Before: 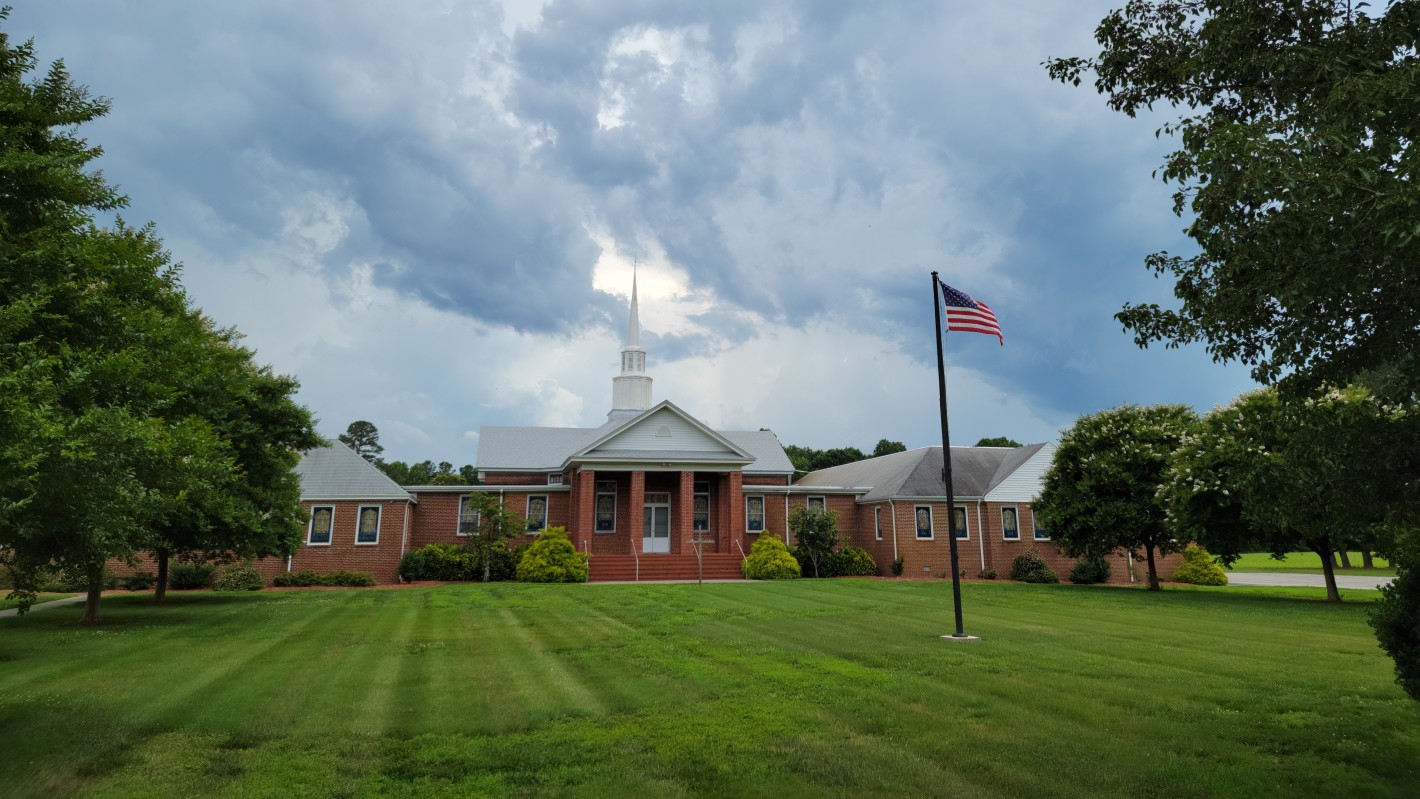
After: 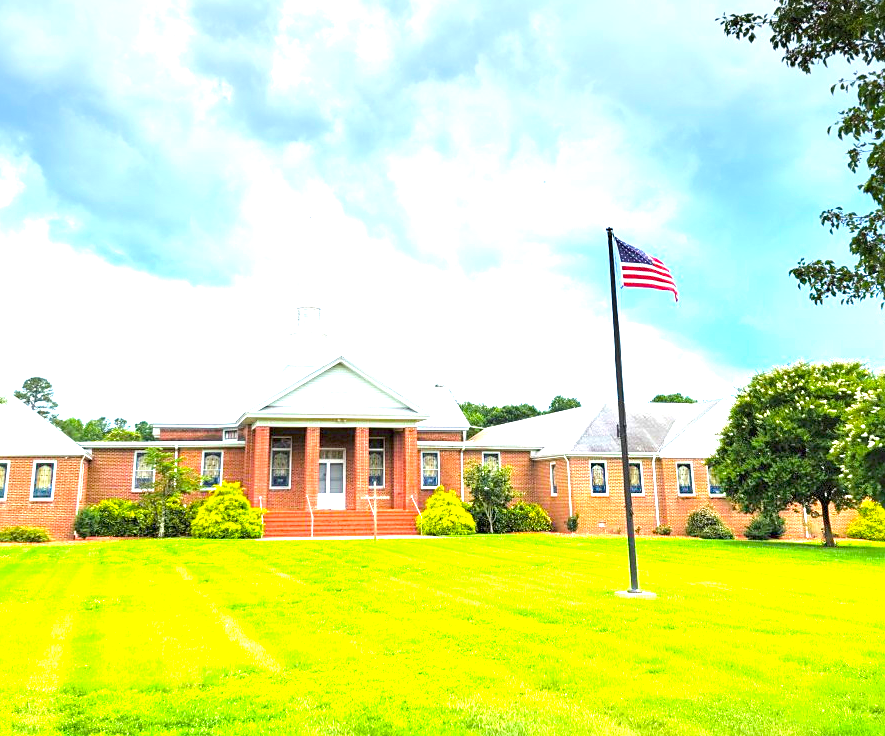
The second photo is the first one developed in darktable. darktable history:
exposure: black level correction 0, exposure 1.1 EV, compensate exposure bias true, compensate highlight preservation false
graduated density: density -3.9 EV
crop and rotate: left 22.918%, top 5.629%, right 14.711%, bottom 2.247%
sharpen: amount 0.2
color balance rgb: perceptual saturation grading › global saturation 25%, perceptual brilliance grading › mid-tones 10%, perceptual brilliance grading › shadows 15%, global vibrance 20%
